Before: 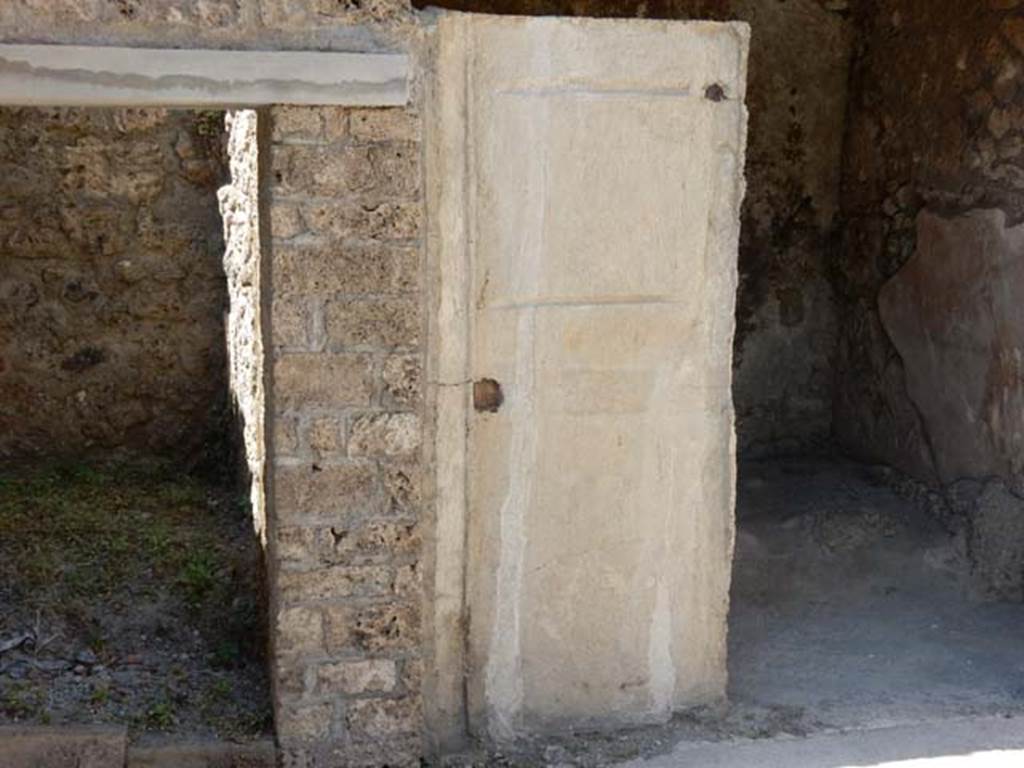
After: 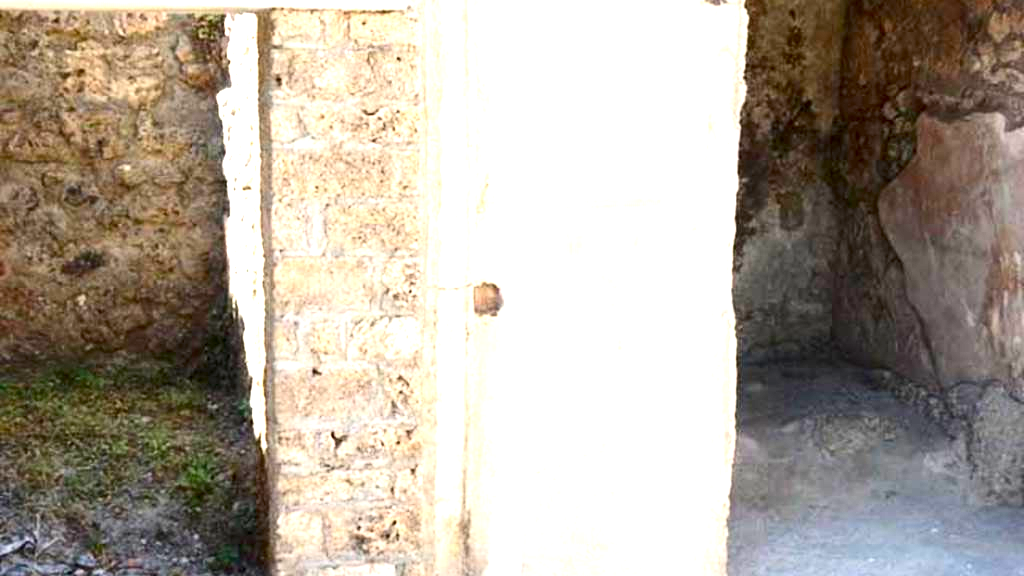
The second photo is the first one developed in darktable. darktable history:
exposure: black level correction 0.001, exposure 2 EV, compensate highlight preservation false
crop and rotate: top 12.5%, bottom 12.5%
contrast brightness saturation: contrast 0.15, brightness -0.01, saturation 0.1
